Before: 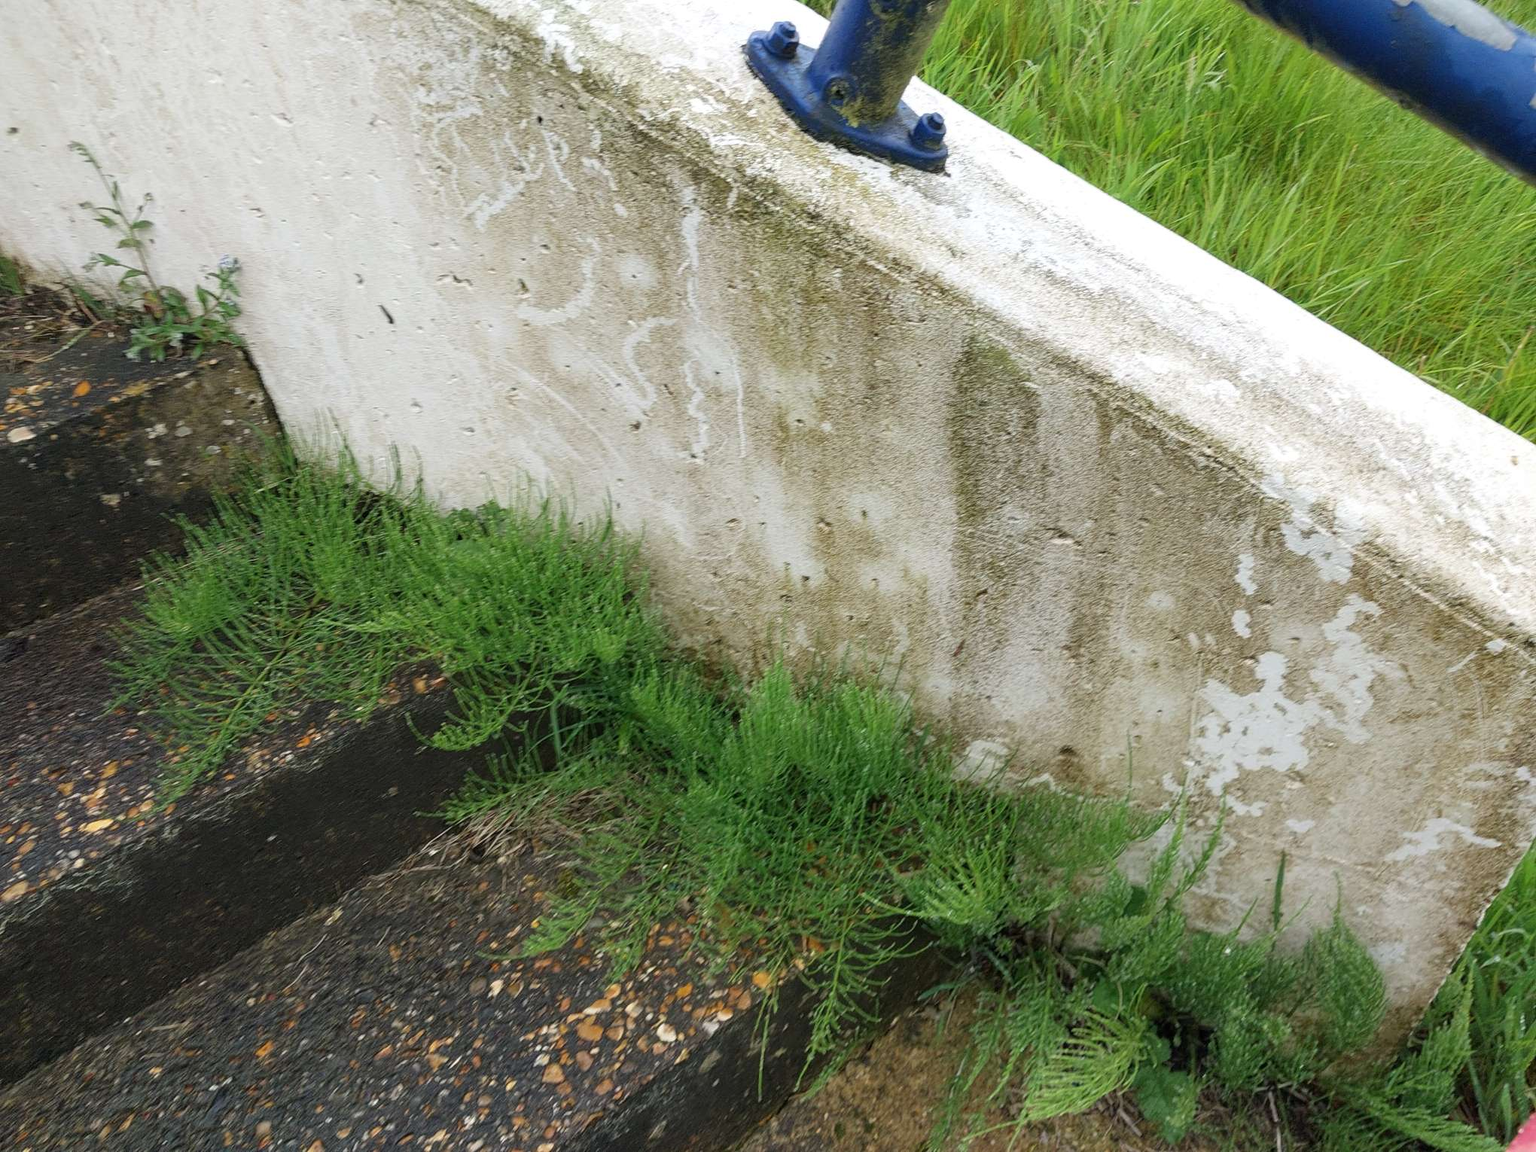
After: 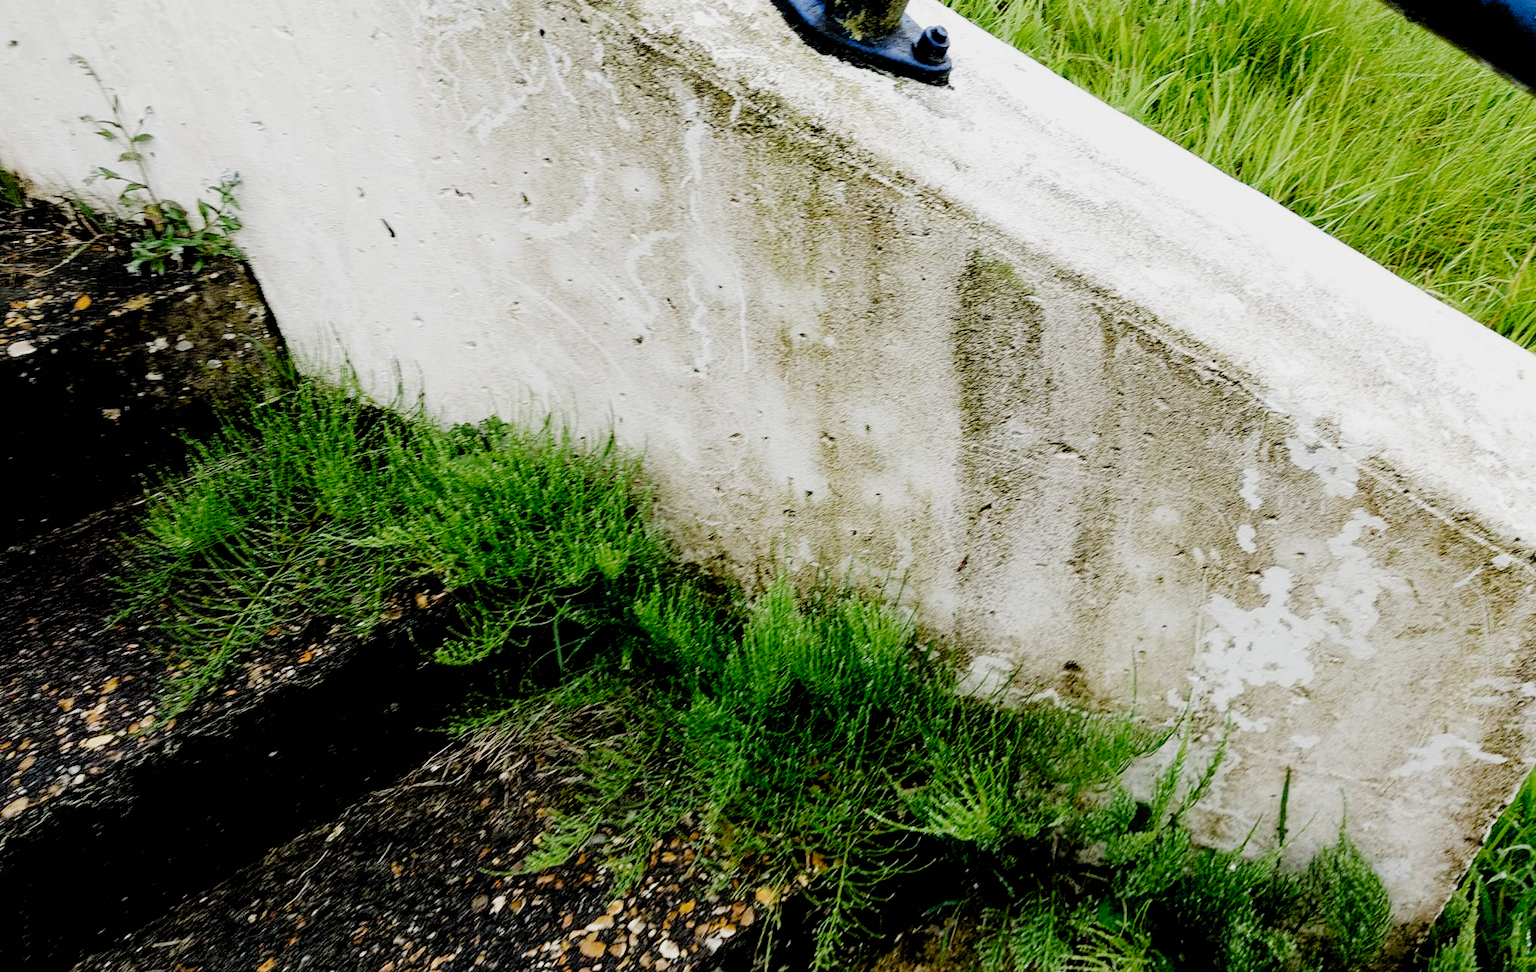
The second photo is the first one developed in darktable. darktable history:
crop: top 7.625%, bottom 8.027%
tone equalizer: -8 EV -0.75 EV, -7 EV -0.7 EV, -6 EV -0.6 EV, -5 EV -0.4 EV, -3 EV 0.4 EV, -2 EV 0.6 EV, -1 EV 0.7 EV, +0 EV 0.75 EV, edges refinement/feathering 500, mask exposure compensation -1.57 EV, preserve details no
filmic rgb: black relative exposure -2.85 EV, white relative exposure 4.56 EV, hardness 1.77, contrast 1.25, preserve chrominance no, color science v5 (2021)
